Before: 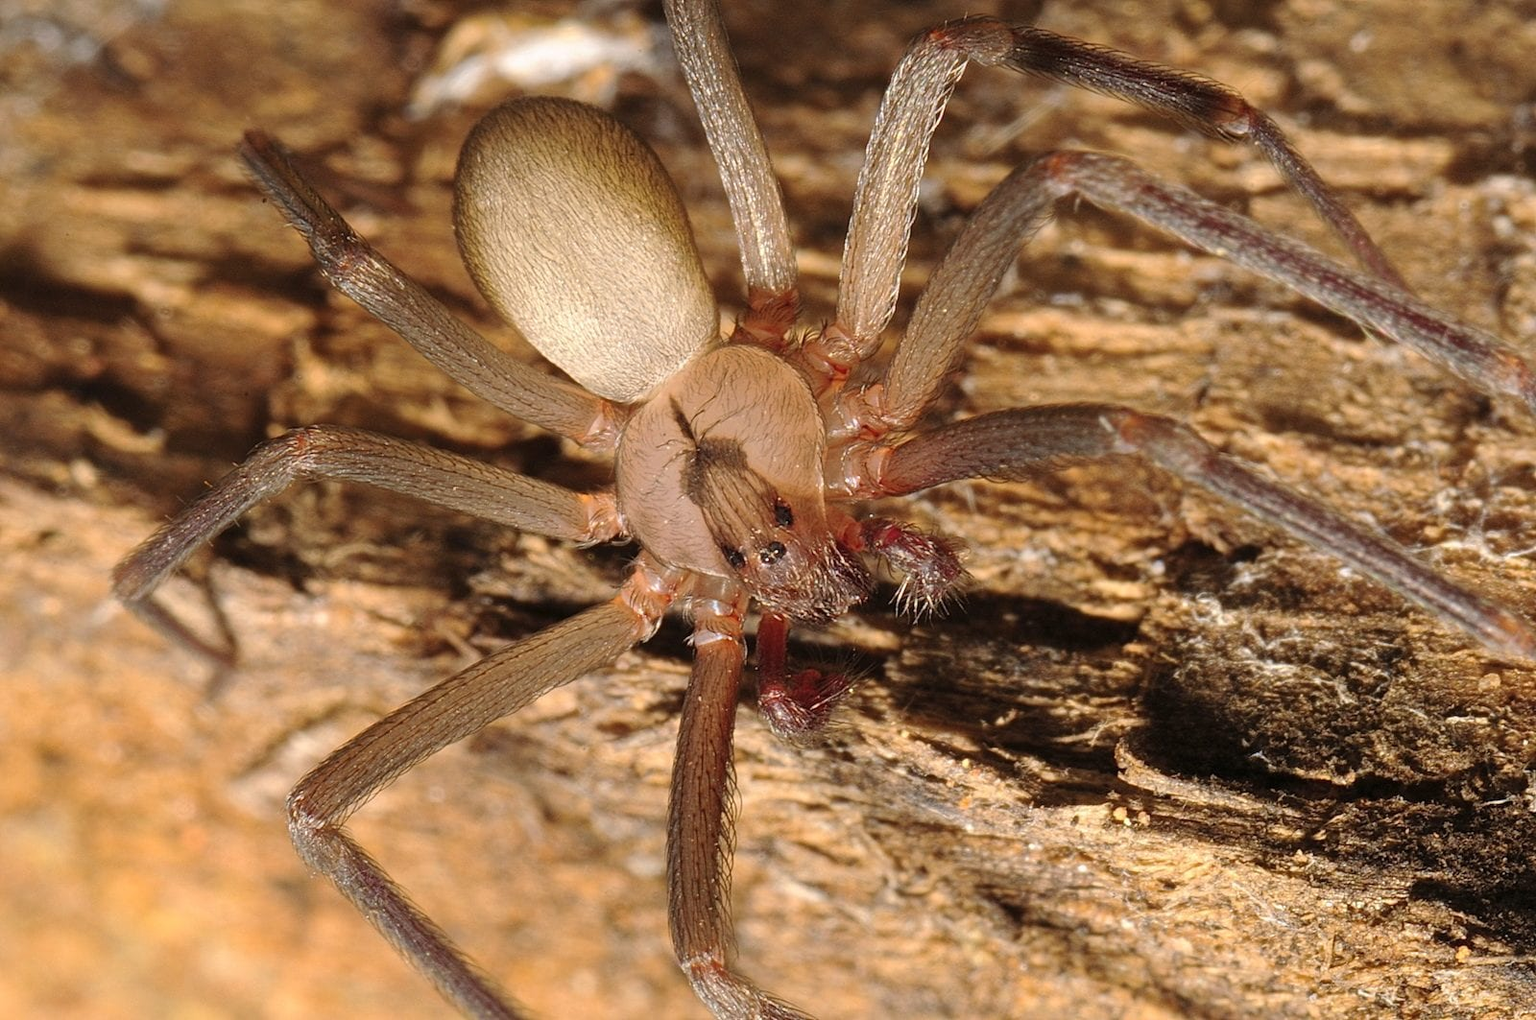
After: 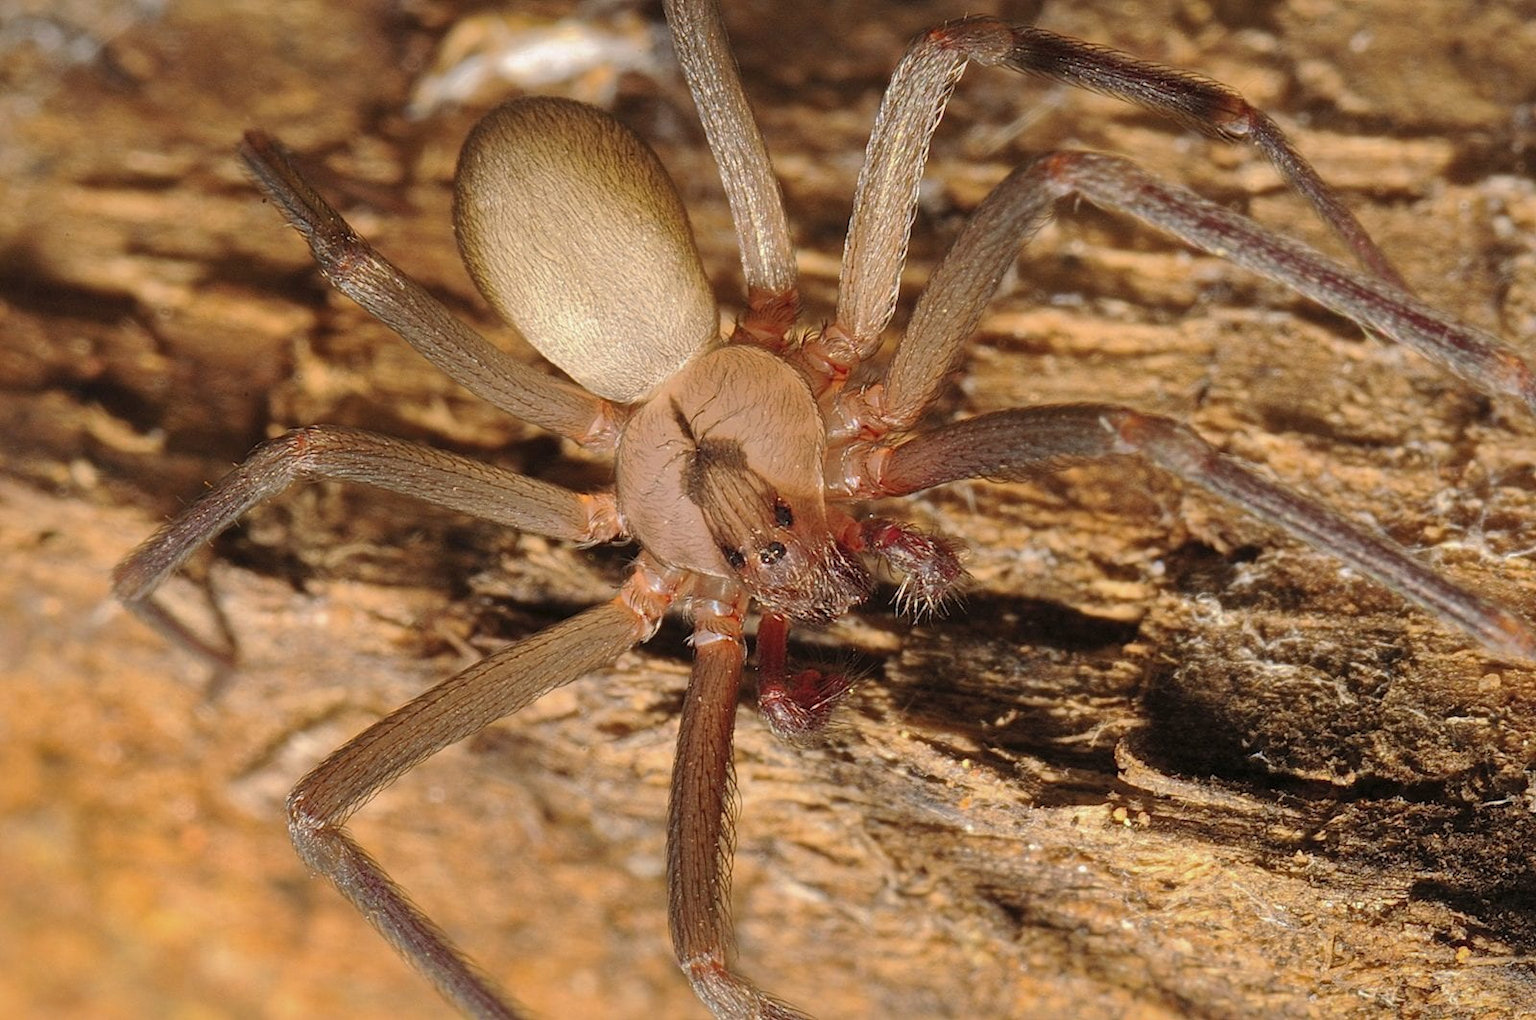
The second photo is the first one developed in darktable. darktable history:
exposure: exposure -0.011 EV, compensate highlight preservation false
shadows and highlights: shadows 39.43, highlights -59.87
